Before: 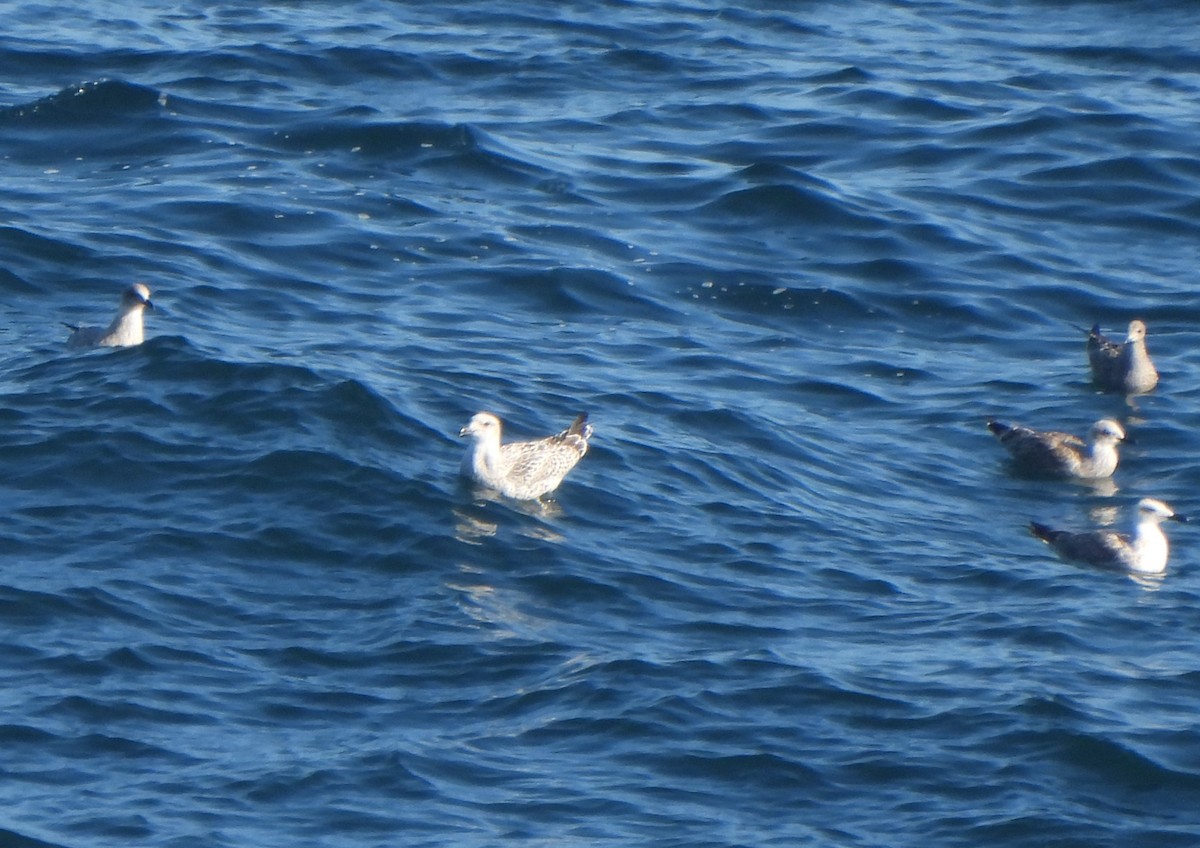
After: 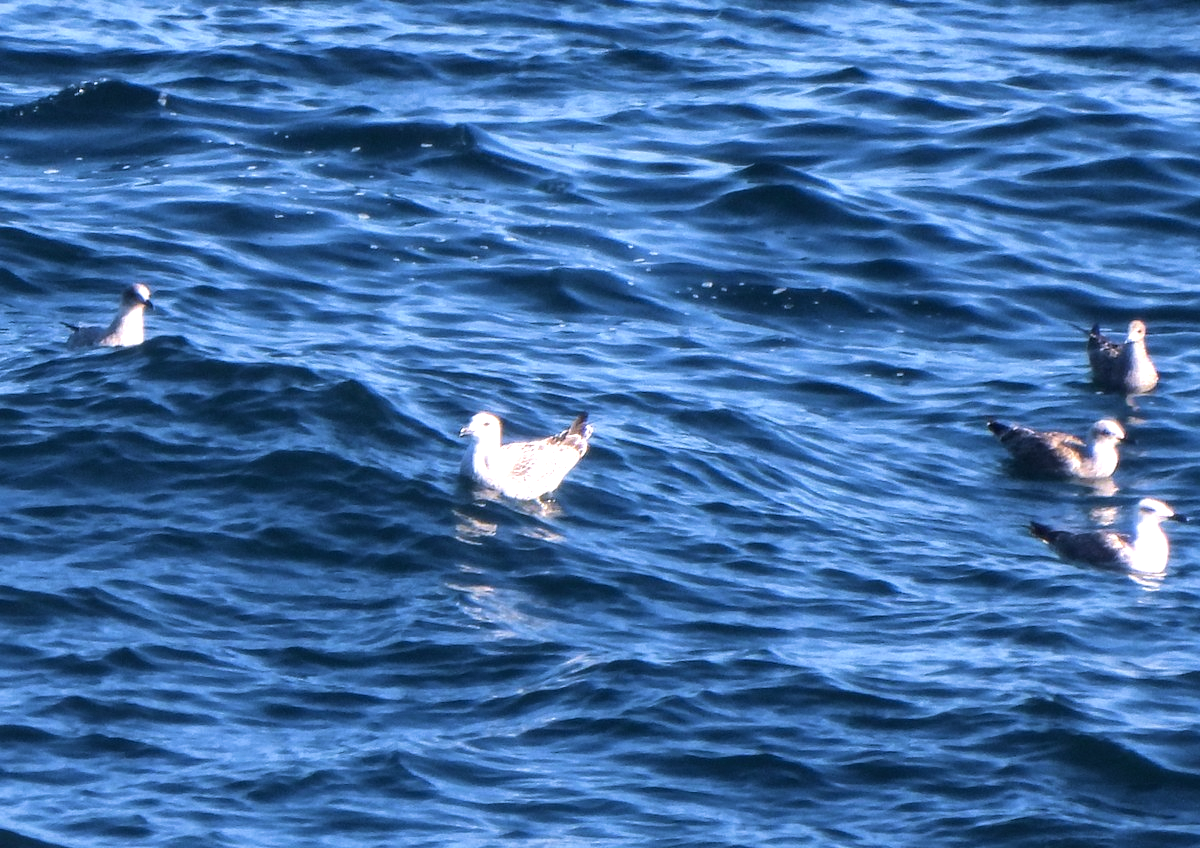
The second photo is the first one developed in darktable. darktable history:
local contrast: on, module defaults
velvia: strength 27%
white balance: red 1.05, blue 1.072
tone equalizer: -8 EV -0.75 EV, -7 EV -0.7 EV, -6 EV -0.6 EV, -5 EV -0.4 EV, -3 EV 0.4 EV, -2 EV 0.6 EV, -1 EV 0.7 EV, +0 EV 0.75 EV, edges refinement/feathering 500, mask exposure compensation -1.57 EV, preserve details no
